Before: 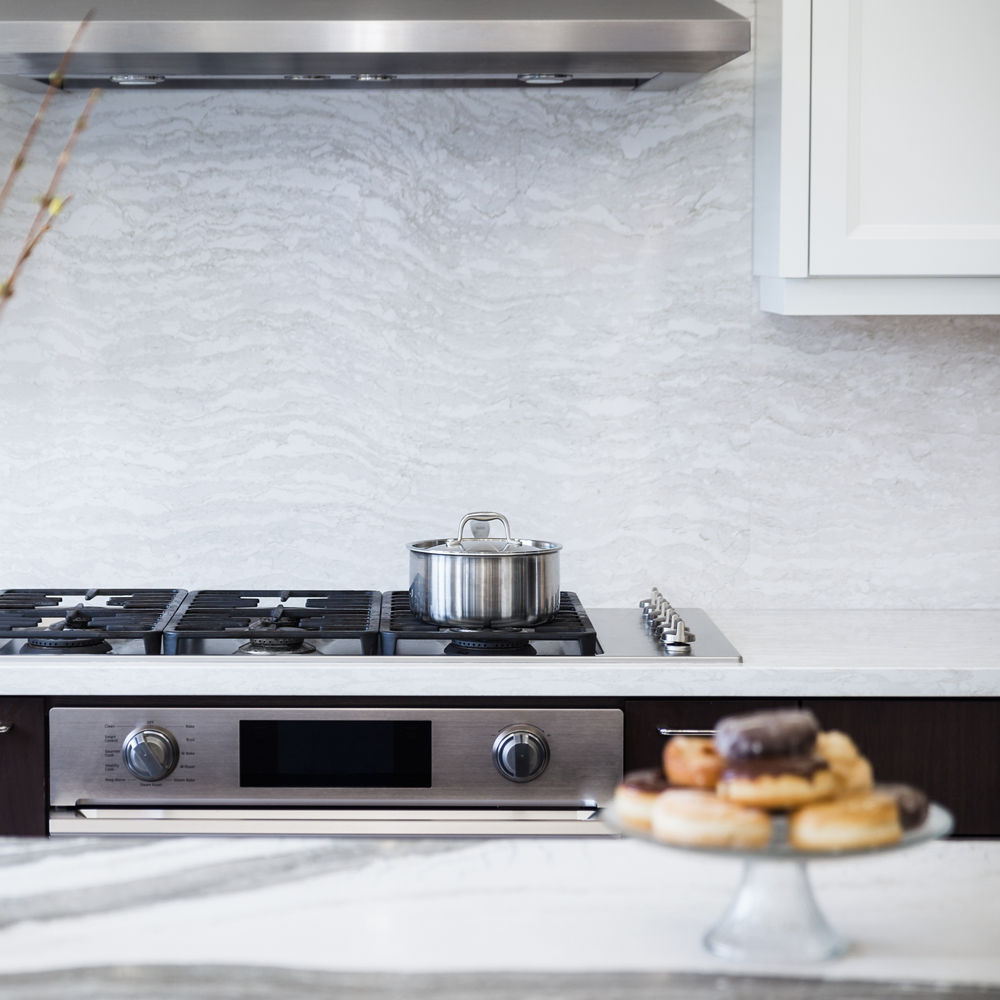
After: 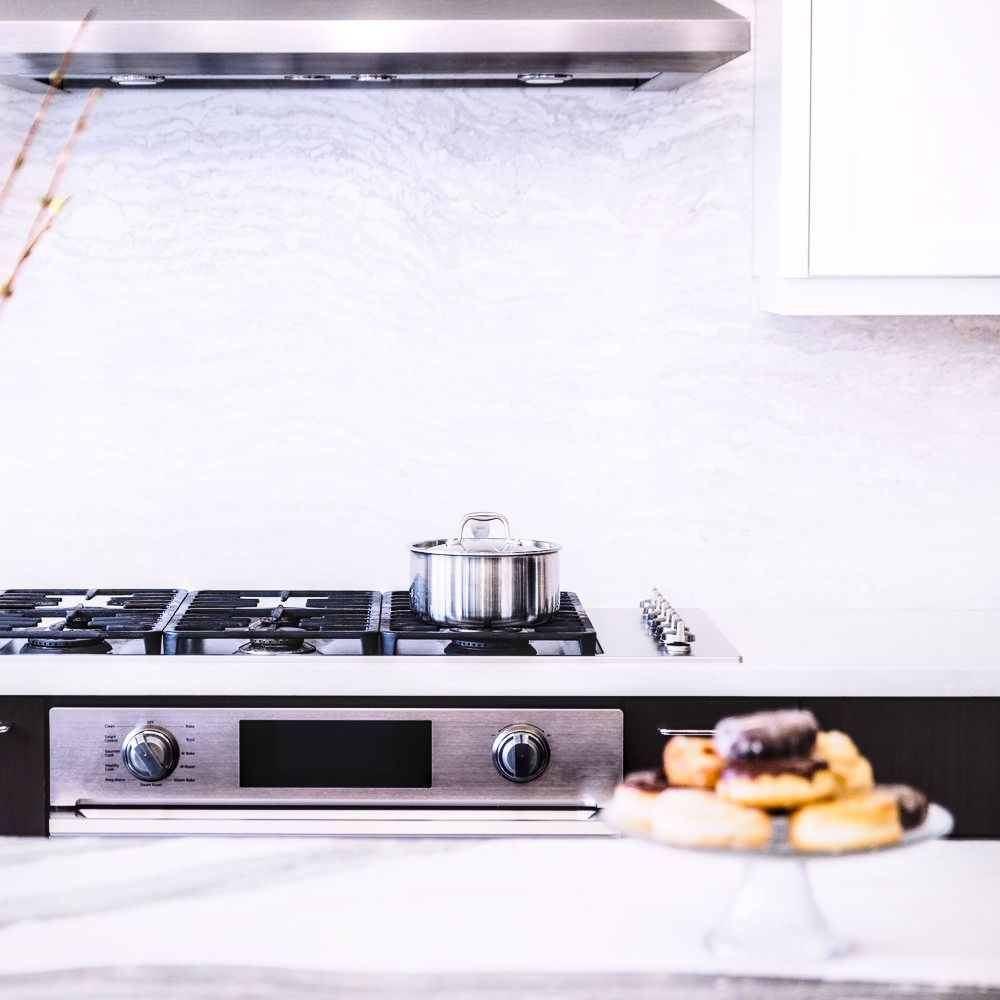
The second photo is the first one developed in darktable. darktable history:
base curve: curves: ch0 [(0, 0) (0.028, 0.03) (0.121, 0.232) (0.46, 0.748) (0.859, 0.968) (1, 1)], preserve colors none
local contrast: detail 130%
white balance: red 1.05, blue 1.072
tone curve: curves: ch0 [(0, 0) (0.055, 0.031) (0.282, 0.215) (0.729, 0.785) (1, 1)], color space Lab, linked channels, preserve colors none
